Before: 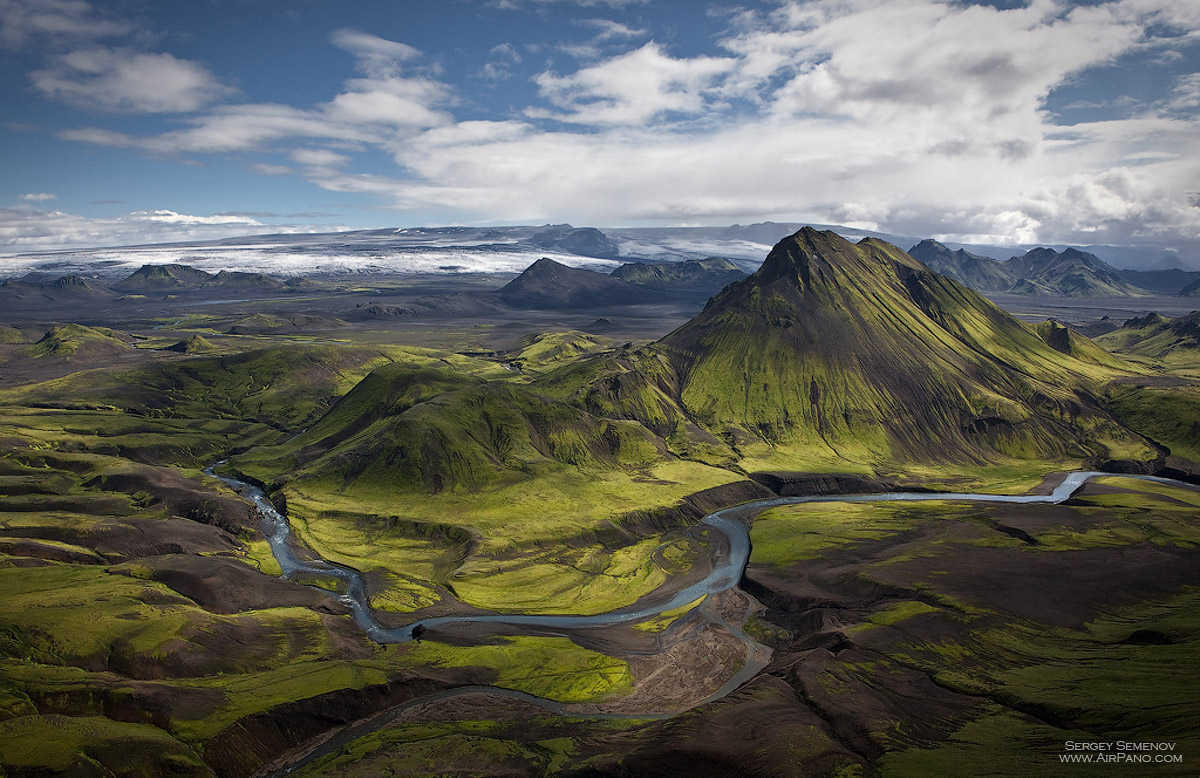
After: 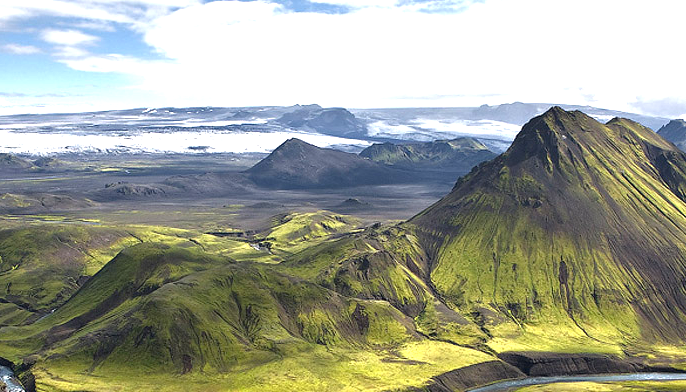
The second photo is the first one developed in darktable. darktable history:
crop: left 20.932%, top 15.471%, right 21.848%, bottom 34.081%
exposure: black level correction 0, exposure 1.35 EV, compensate exposure bias true, compensate highlight preservation false
base curve: curves: ch0 [(0, 0) (0.74, 0.67) (1, 1)]
